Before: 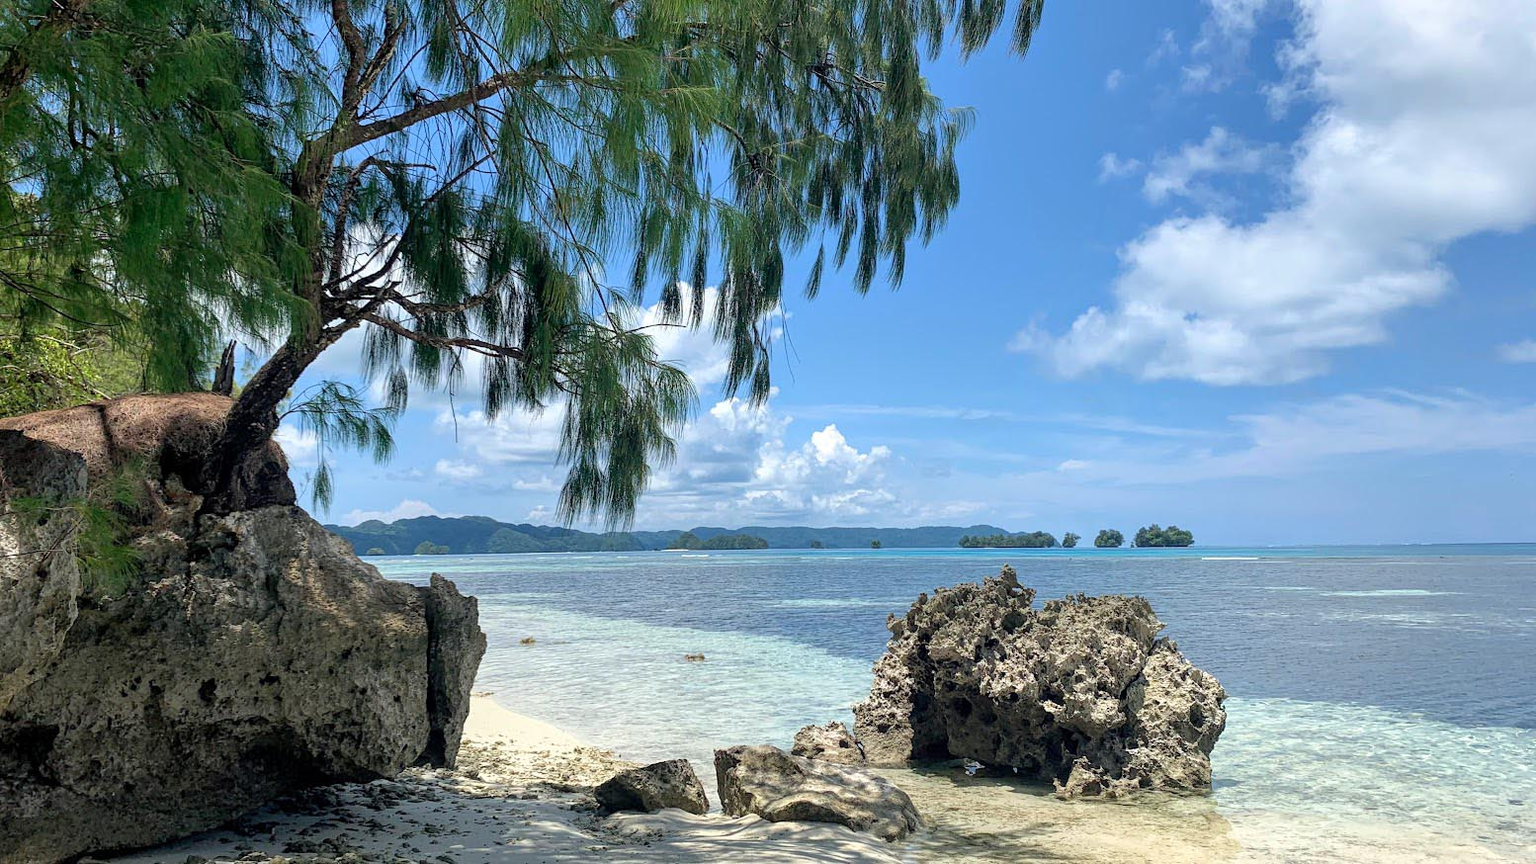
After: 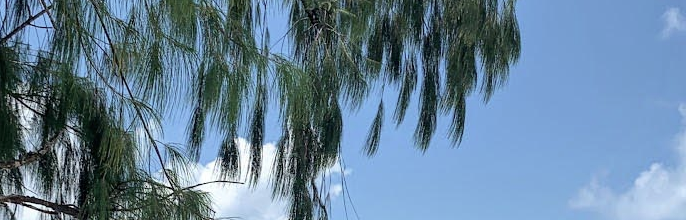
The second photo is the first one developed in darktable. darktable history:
crop: left 29.003%, top 16.852%, right 26.793%, bottom 57.927%
contrast brightness saturation: contrast 0.096, saturation -0.281
